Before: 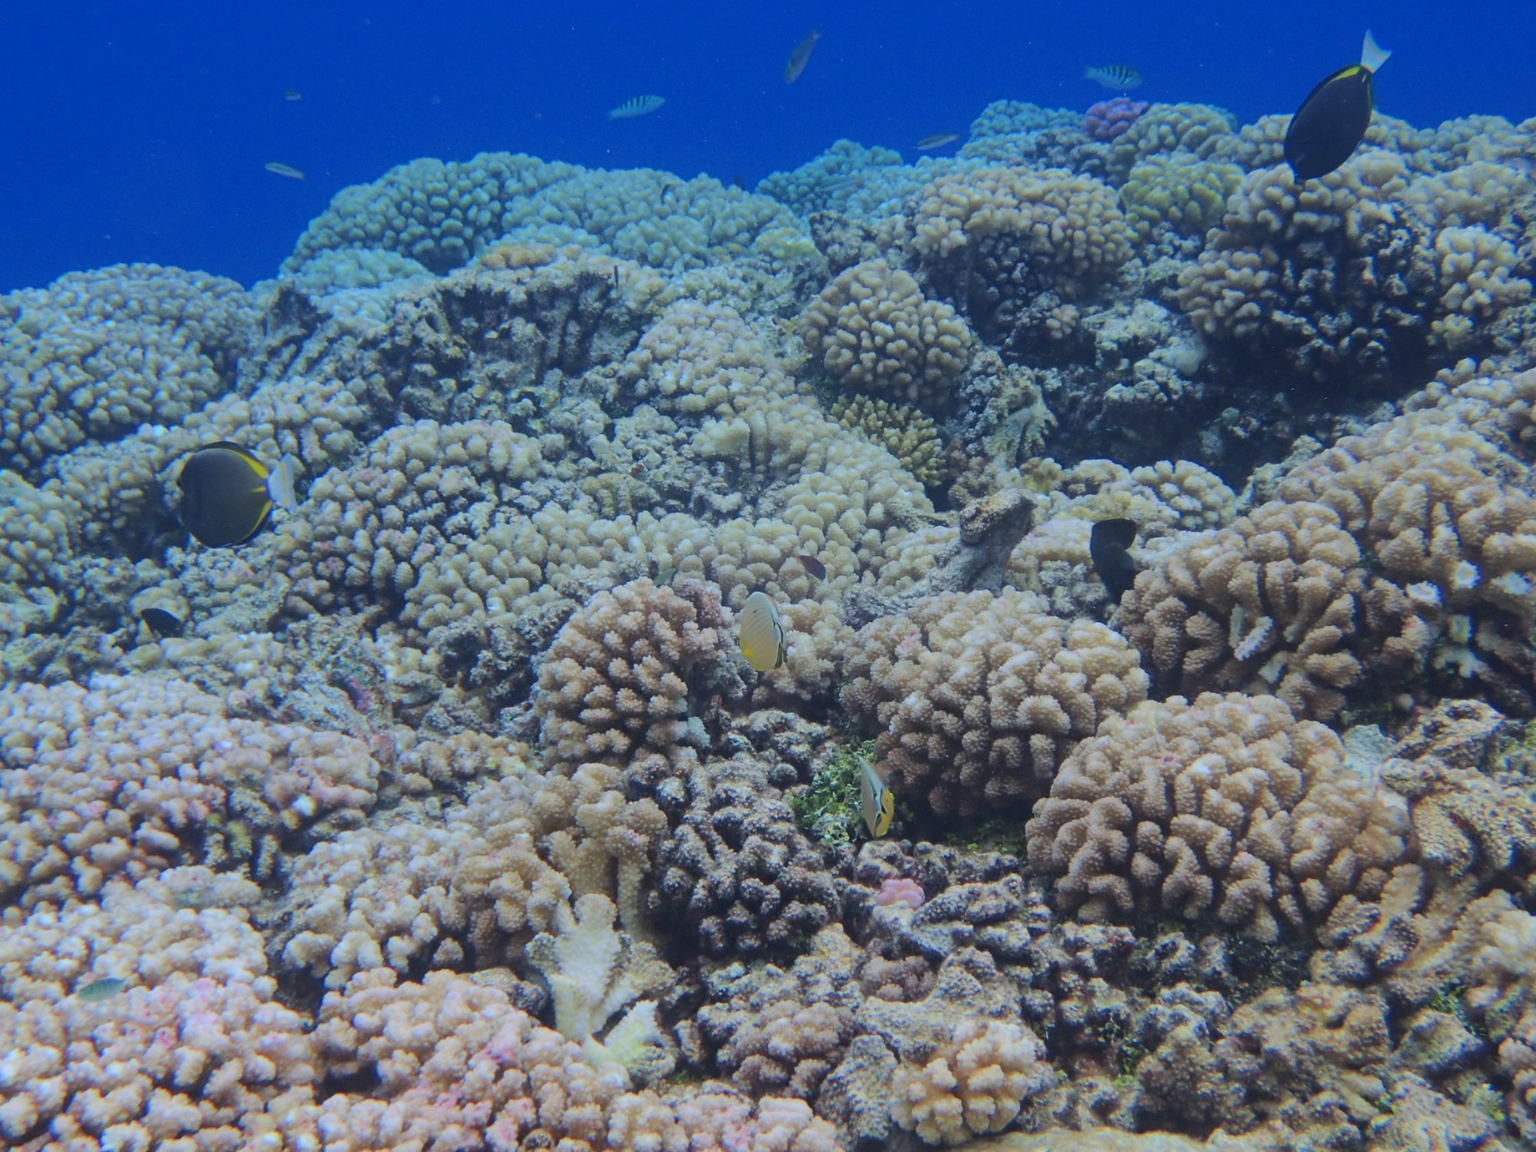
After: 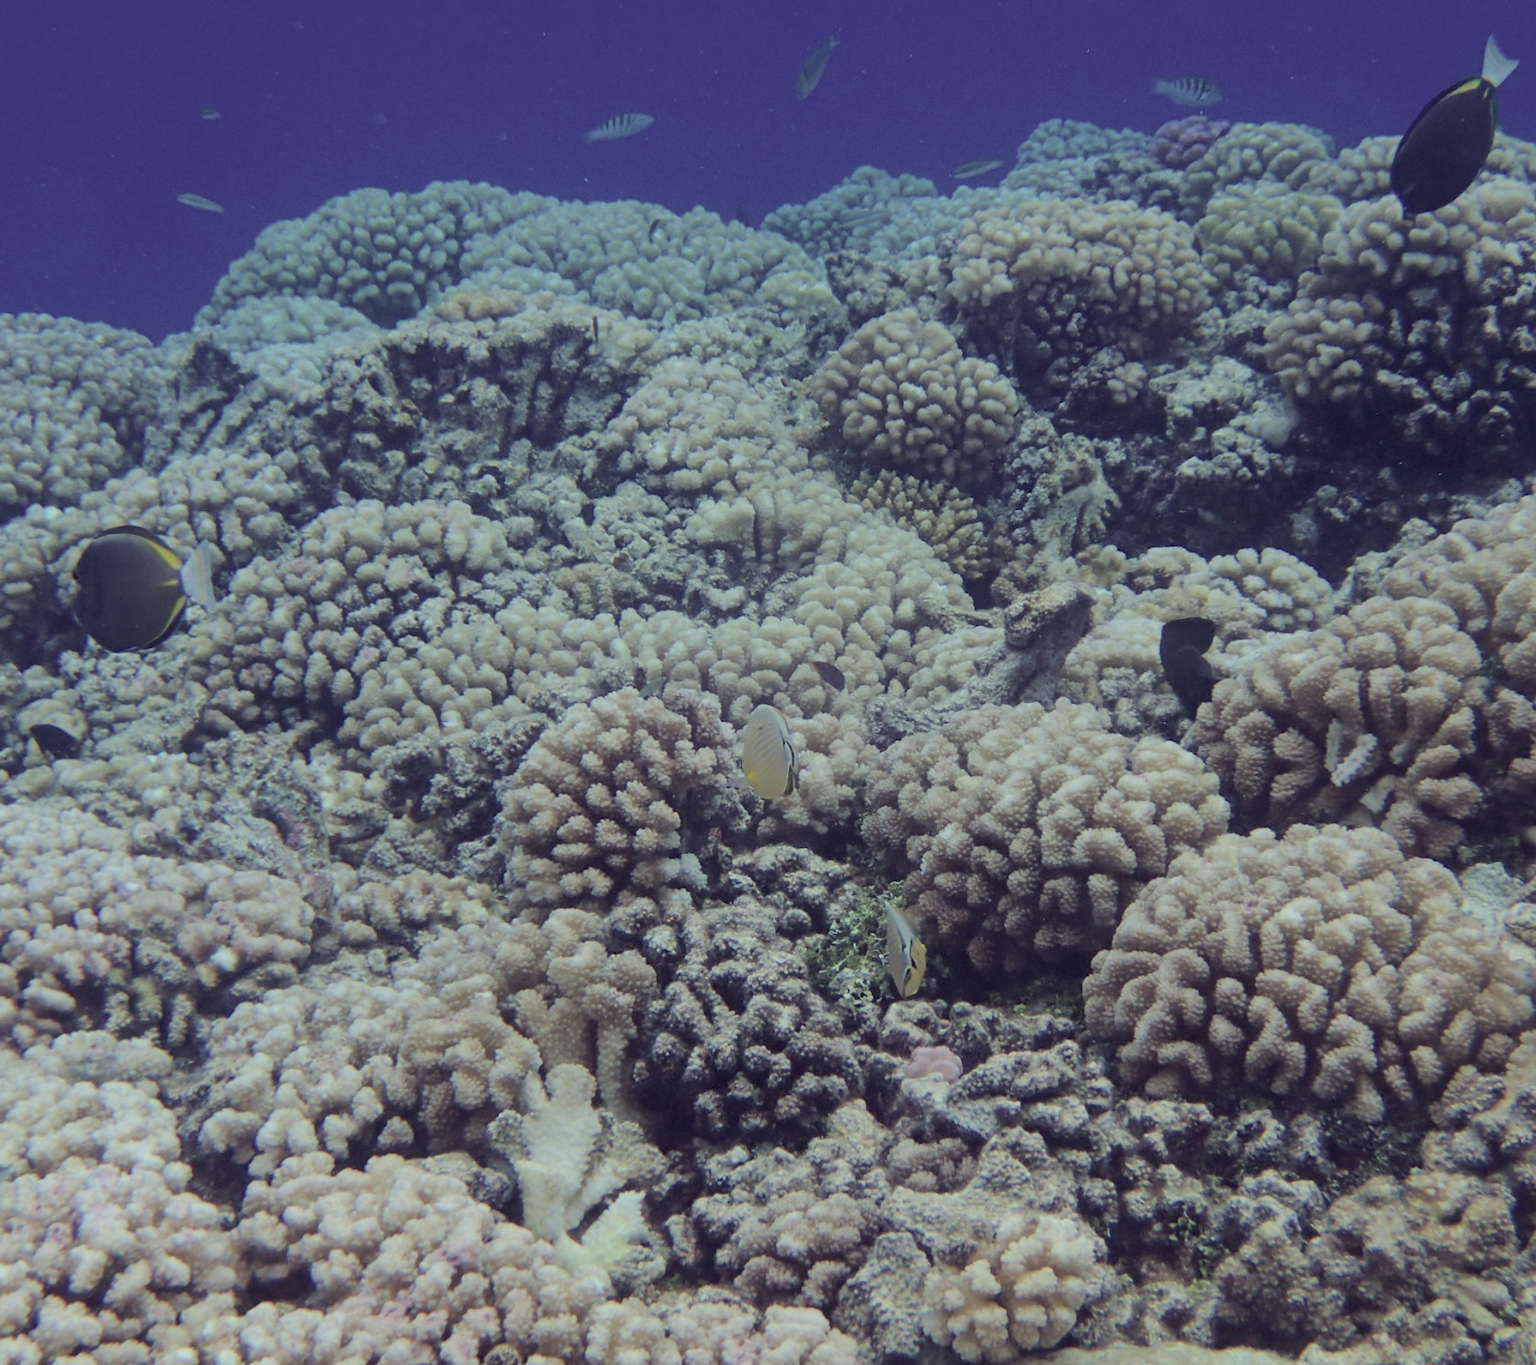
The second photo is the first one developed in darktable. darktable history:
crop: left 7.598%, right 7.873%
color correction: highlights a* -20.17, highlights b* 20.27, shadows a* 20.03, shadows b* -20.46, saturation 0.43
color balance rgb: shadows lift › chroma 2%, shadows lift › hue 217.2°, power › hue 60°, highlights gain › chroma 1%, highlights gain › hue 69.6°, global offset › luminance -0.5%, perceptual saturation grading › global saturation 15%, global vibrance 15%
